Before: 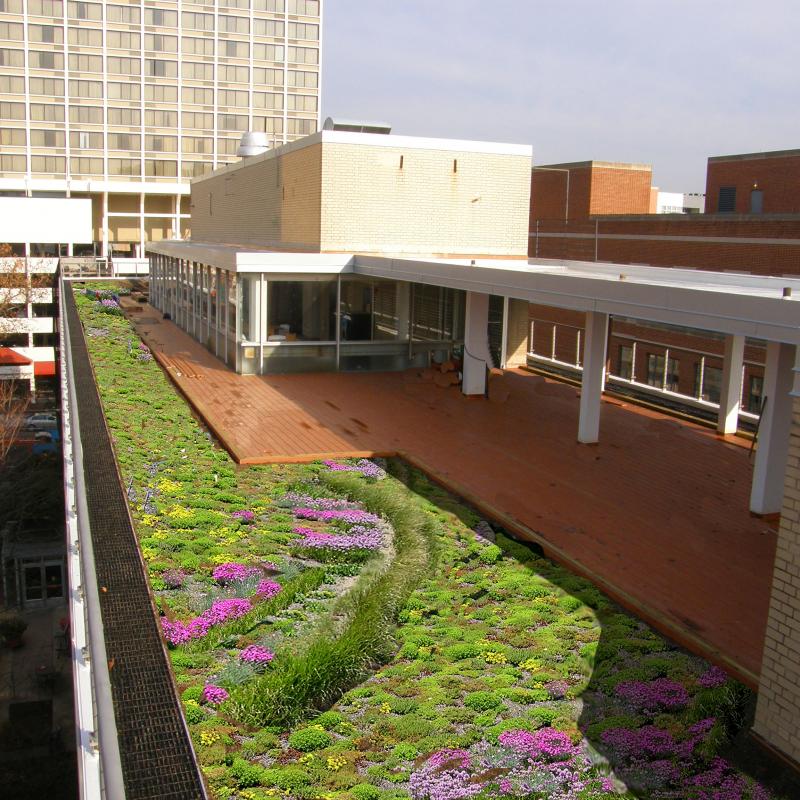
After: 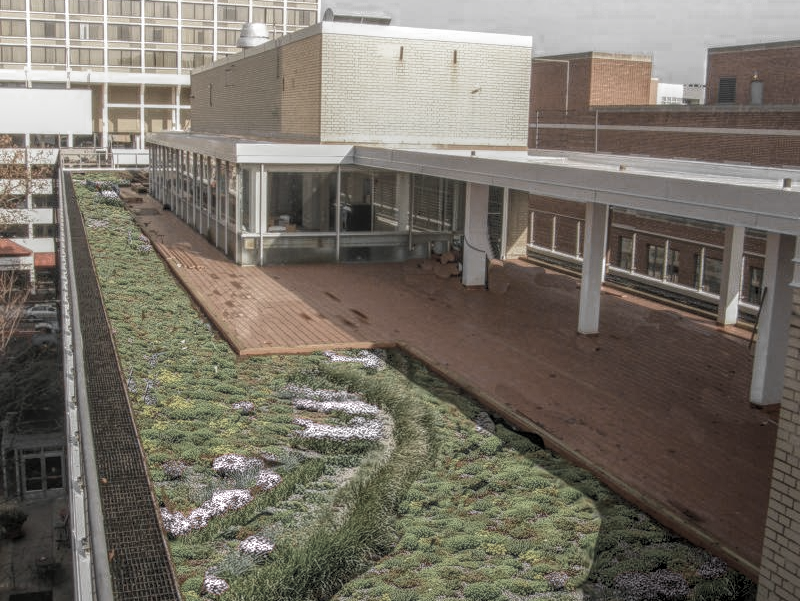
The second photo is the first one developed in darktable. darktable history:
local contrast: highlights 20%, shadows 23%, detail 199%, midtone range 0.2
crop: top 13.645%, bottom 11.155%
color zones: curves: ch0 [(0, 0.613) (0.01, 0.613) (0.245, 0.448) (0.498, 0.529) (0.642, 0.665) (0.879, 0.777) (0.99, 0.613)]; ch1 [(0, 0.035) (0.121, 0.189) (0.259, 0.197) (0.415, 0.061) (0.589, 0.022) (0.732, 0.022) (0.857, 0.026) (0.991, 0.053)]
velvia: strength 14.46%
